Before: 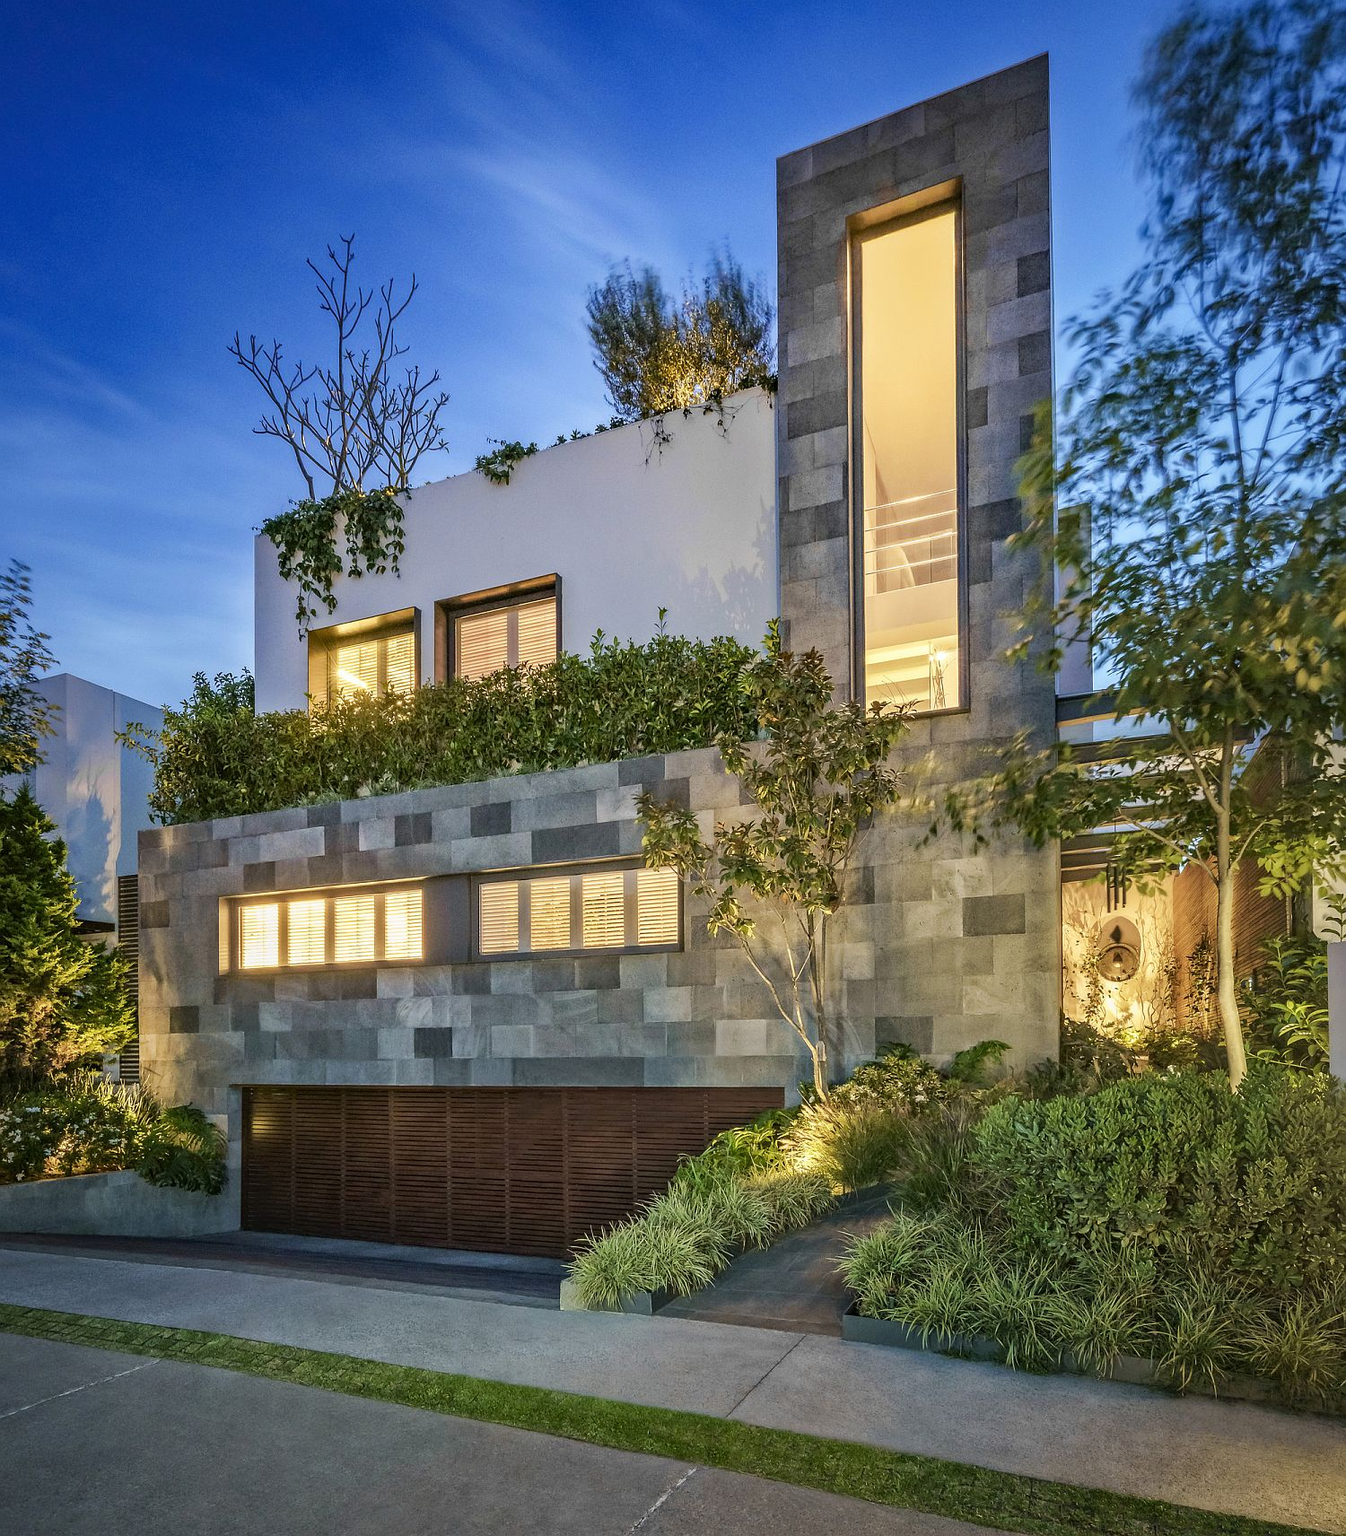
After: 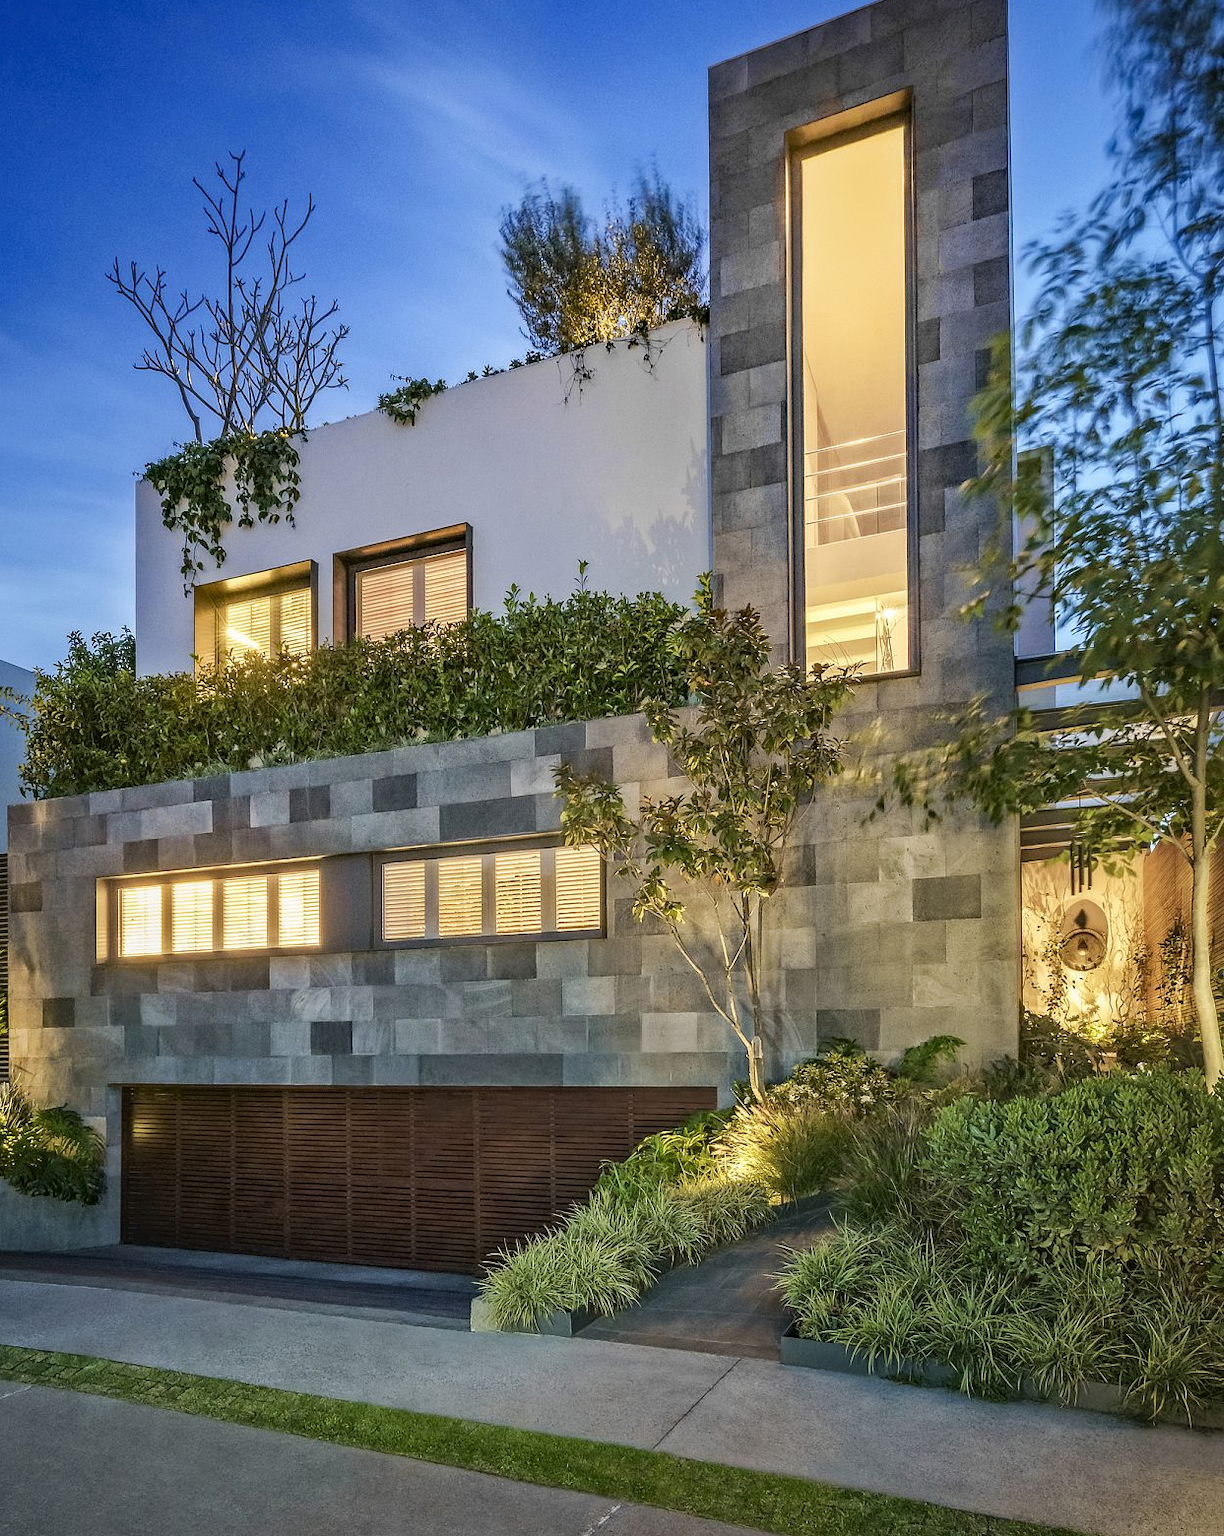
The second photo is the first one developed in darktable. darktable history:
contrast equalizer: octaves 7, y [[0.5 ×6], [0.5 ×6], [0.5 ×6], [0 ×6], [0, 0, 0, 0.581, 0.011, 0]], mix 0.16
crop: left 9.785%, top 6.322%, right 7.236%, bottom 2.512%
